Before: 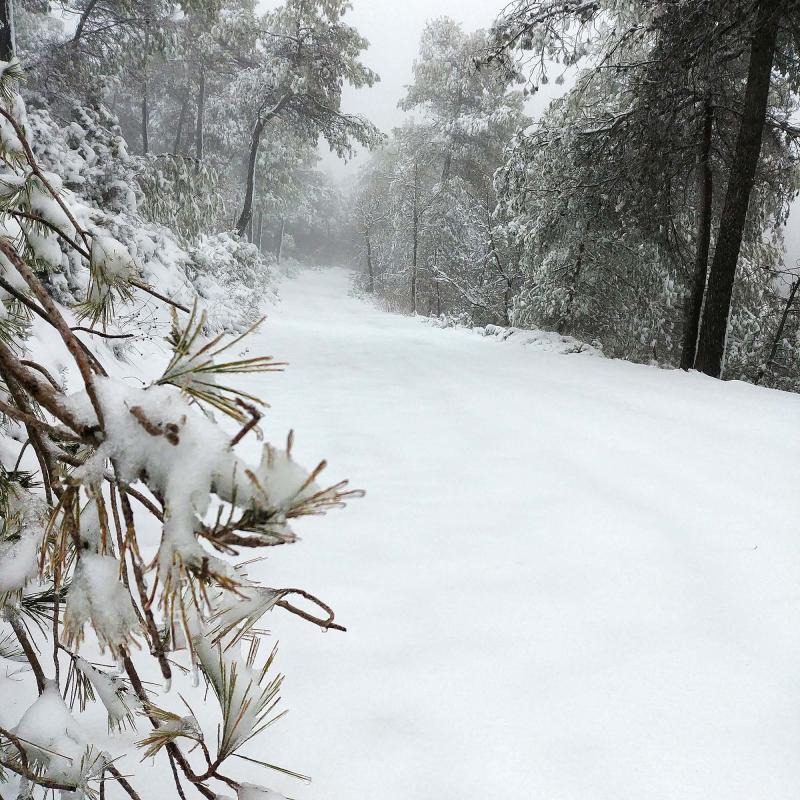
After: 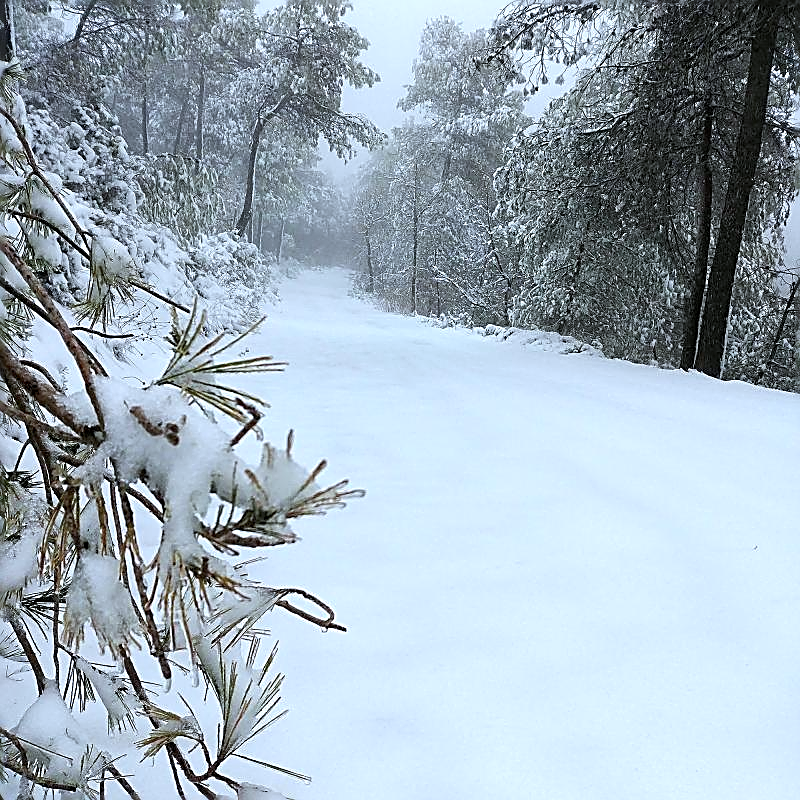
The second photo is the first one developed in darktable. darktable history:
white balance: red 0.924, blue 1.095
sharpen: amount 1
